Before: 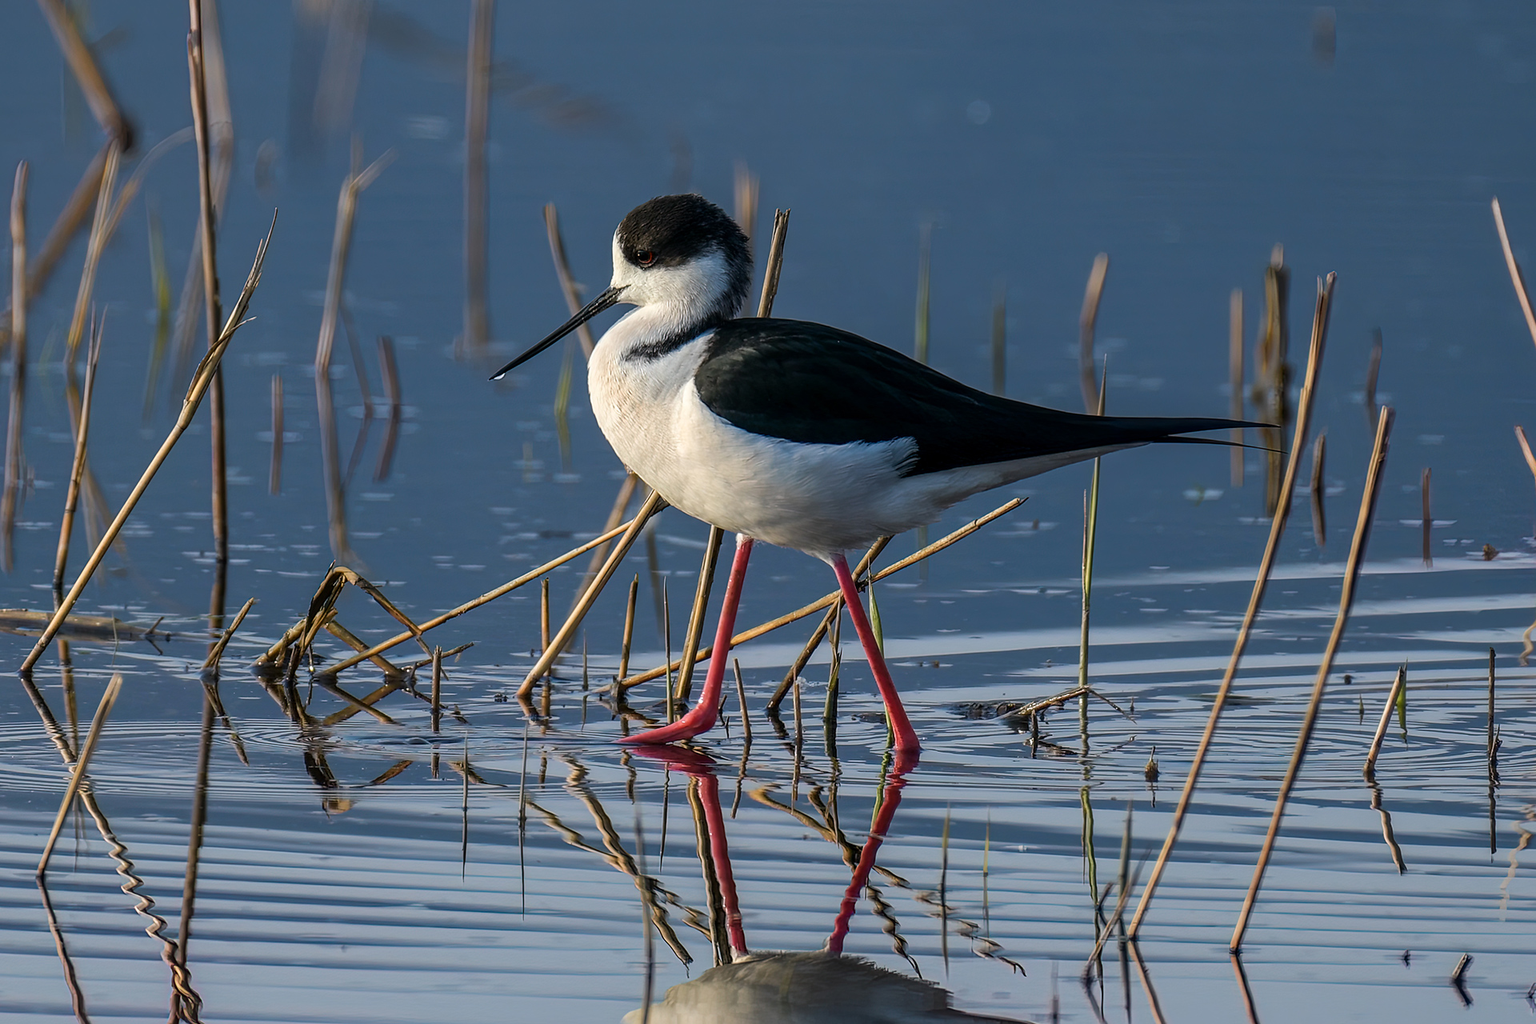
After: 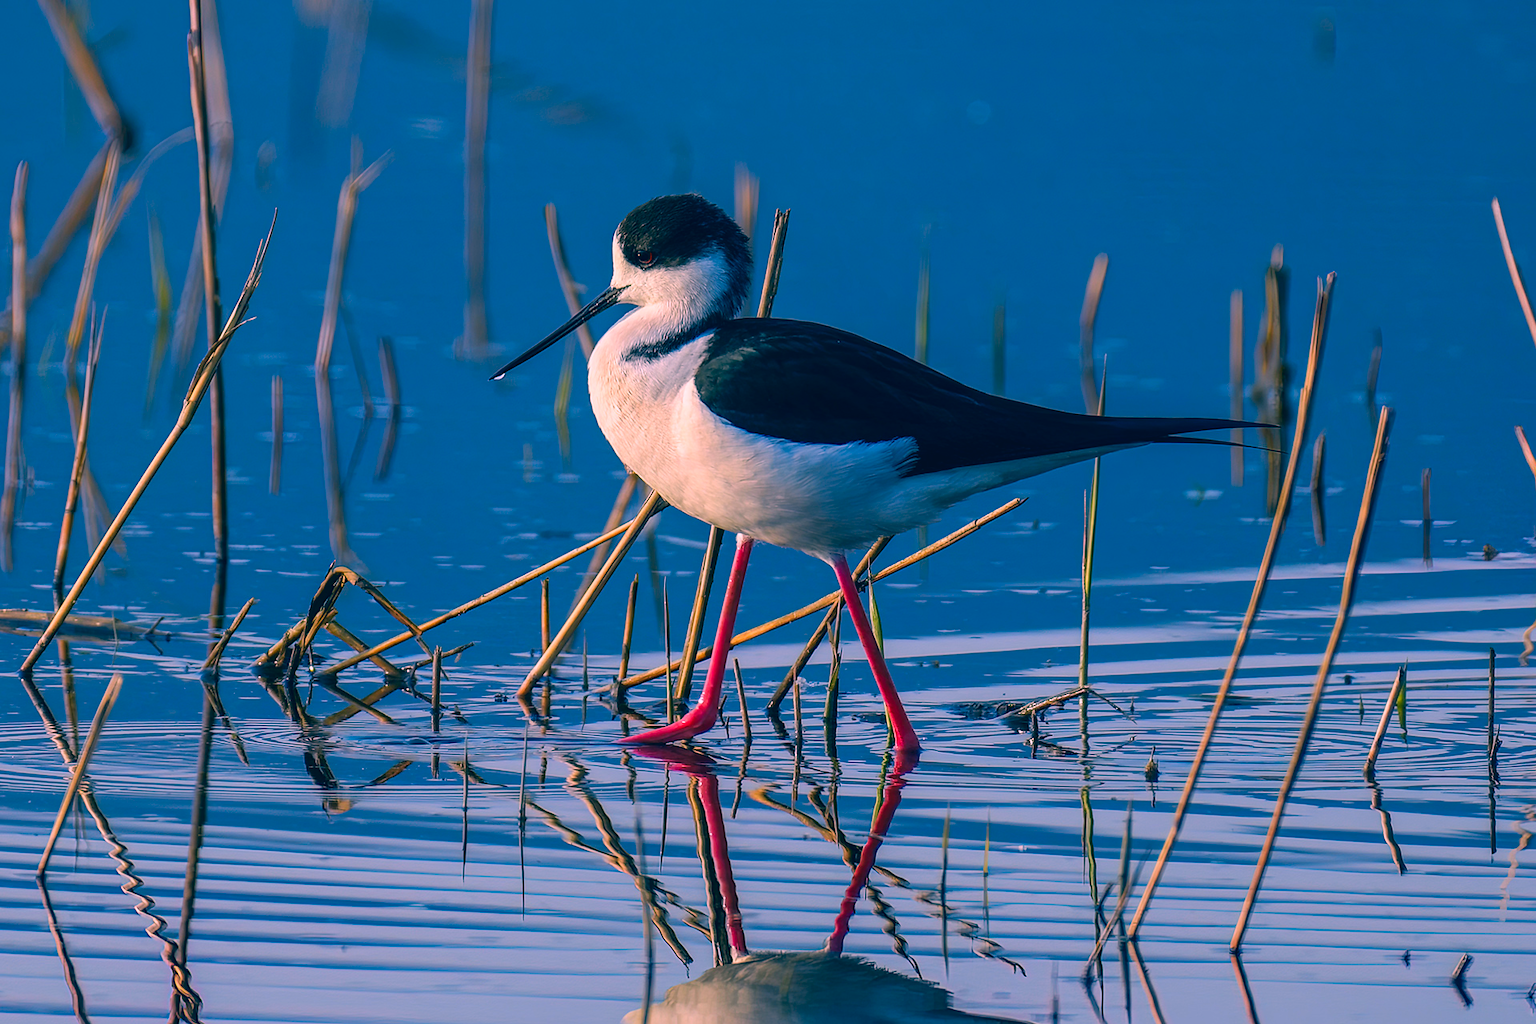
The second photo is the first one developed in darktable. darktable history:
color correction: highlights a* 17.26, highlights b* 0.297, shadows a* -14.61, shadows b* -14.54, saturation 1.52
